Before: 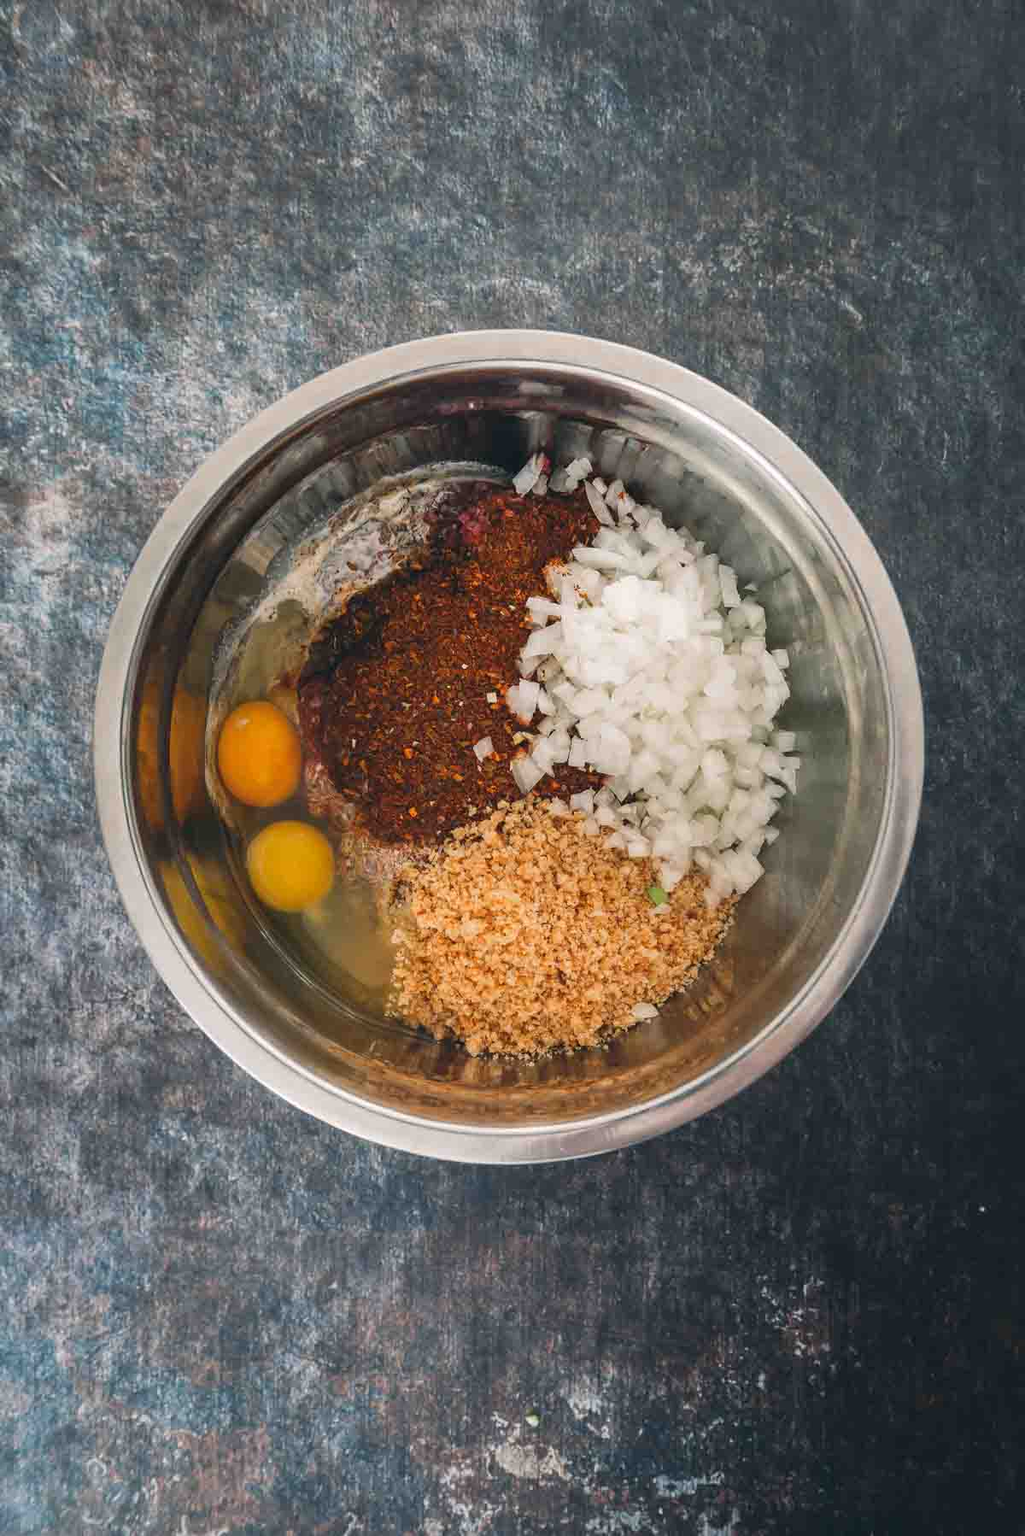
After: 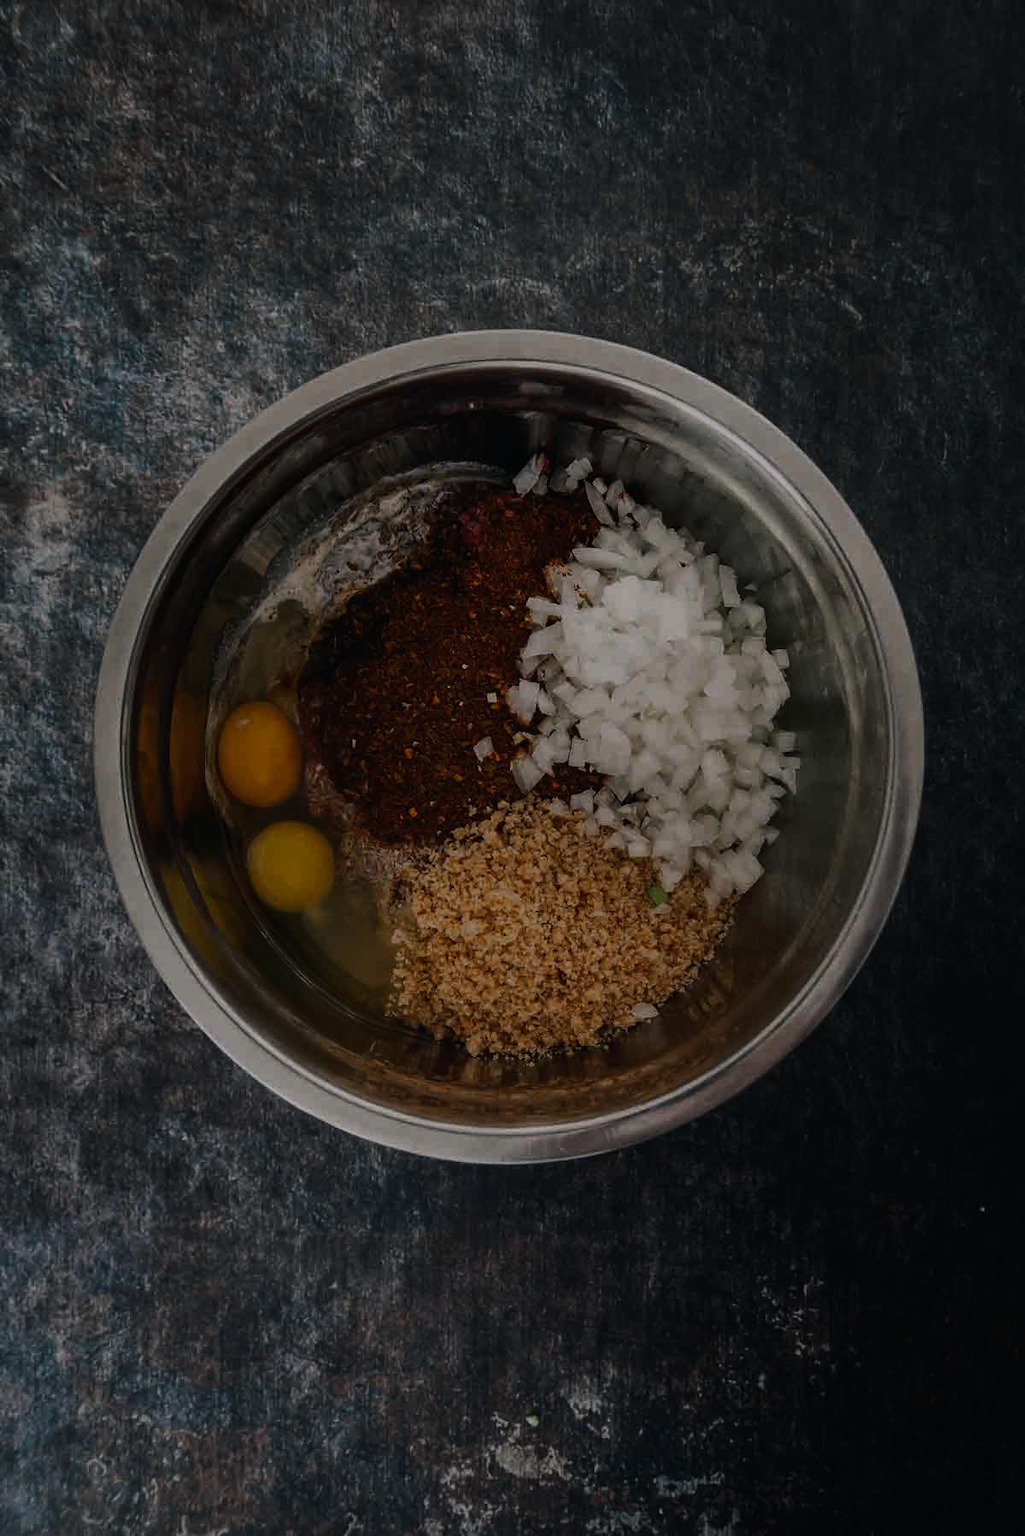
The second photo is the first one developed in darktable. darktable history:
tone equalizer: -8 EV -1.08 EV, -7 EV -1.01 EV, -6 EV -0.867 EV, -5 EV -0.578 EV, -3 EV 0.578 EV, -2 EV 0.867 EV, -1 EV 1.01 EV, +0 EV 1.08 EV, edges refinement/feathering 500, mask exposure compensation -1.57 EV, preserve details no
exposure: exposure -2.002 EV, compensate highlight preservation false
